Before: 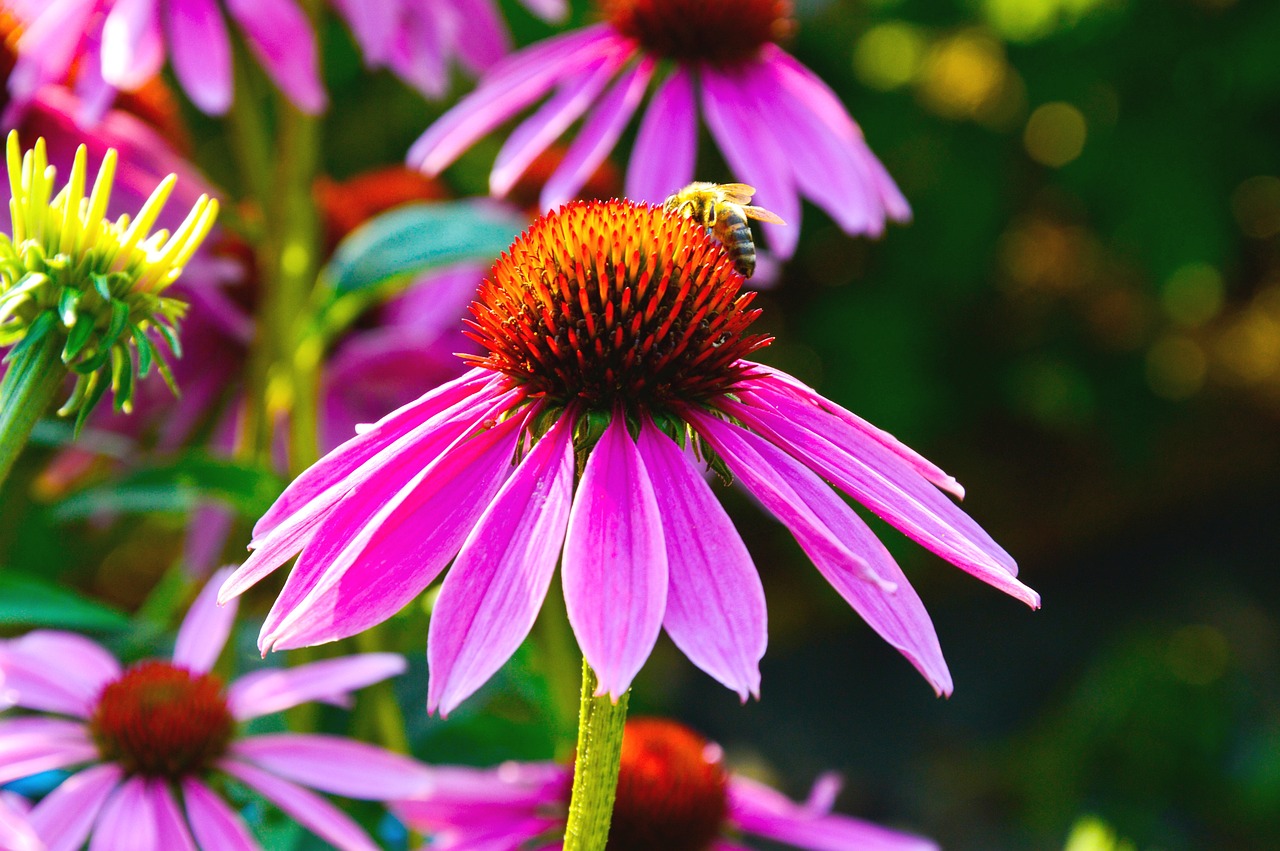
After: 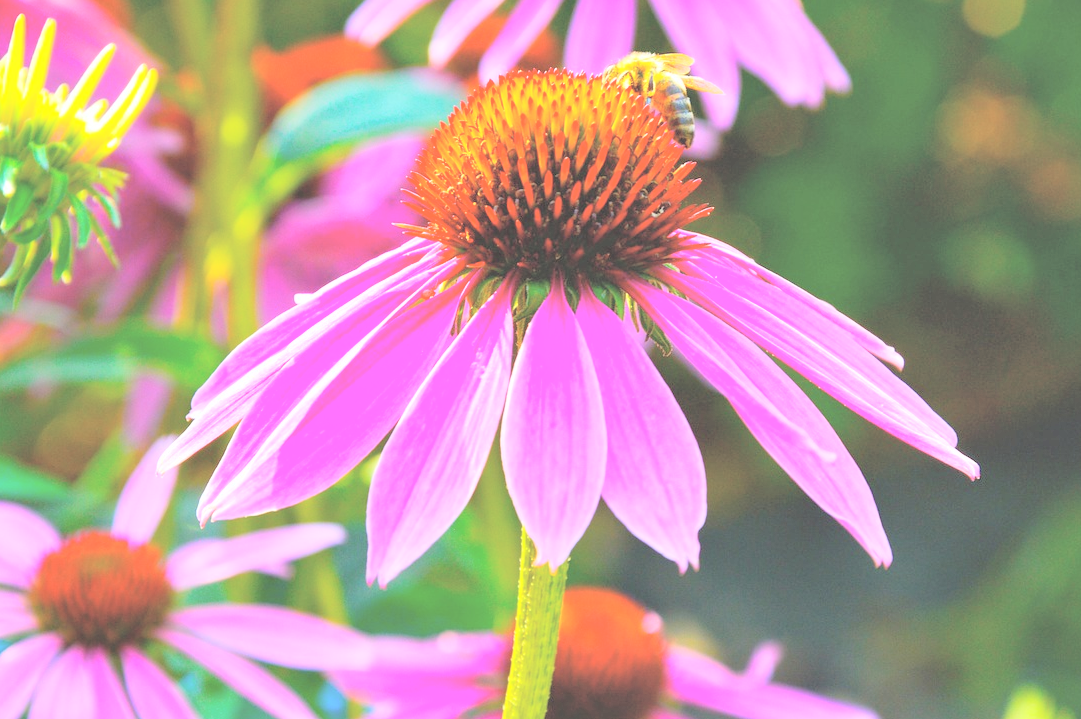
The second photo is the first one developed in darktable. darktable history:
contrast brightness saturation: brightness 1
shadows and highlights: shadows 37.27, highlights -28.18, soften with gaussian
crop and rotate: left 4.842%, top 15.51%, right 10.668%
